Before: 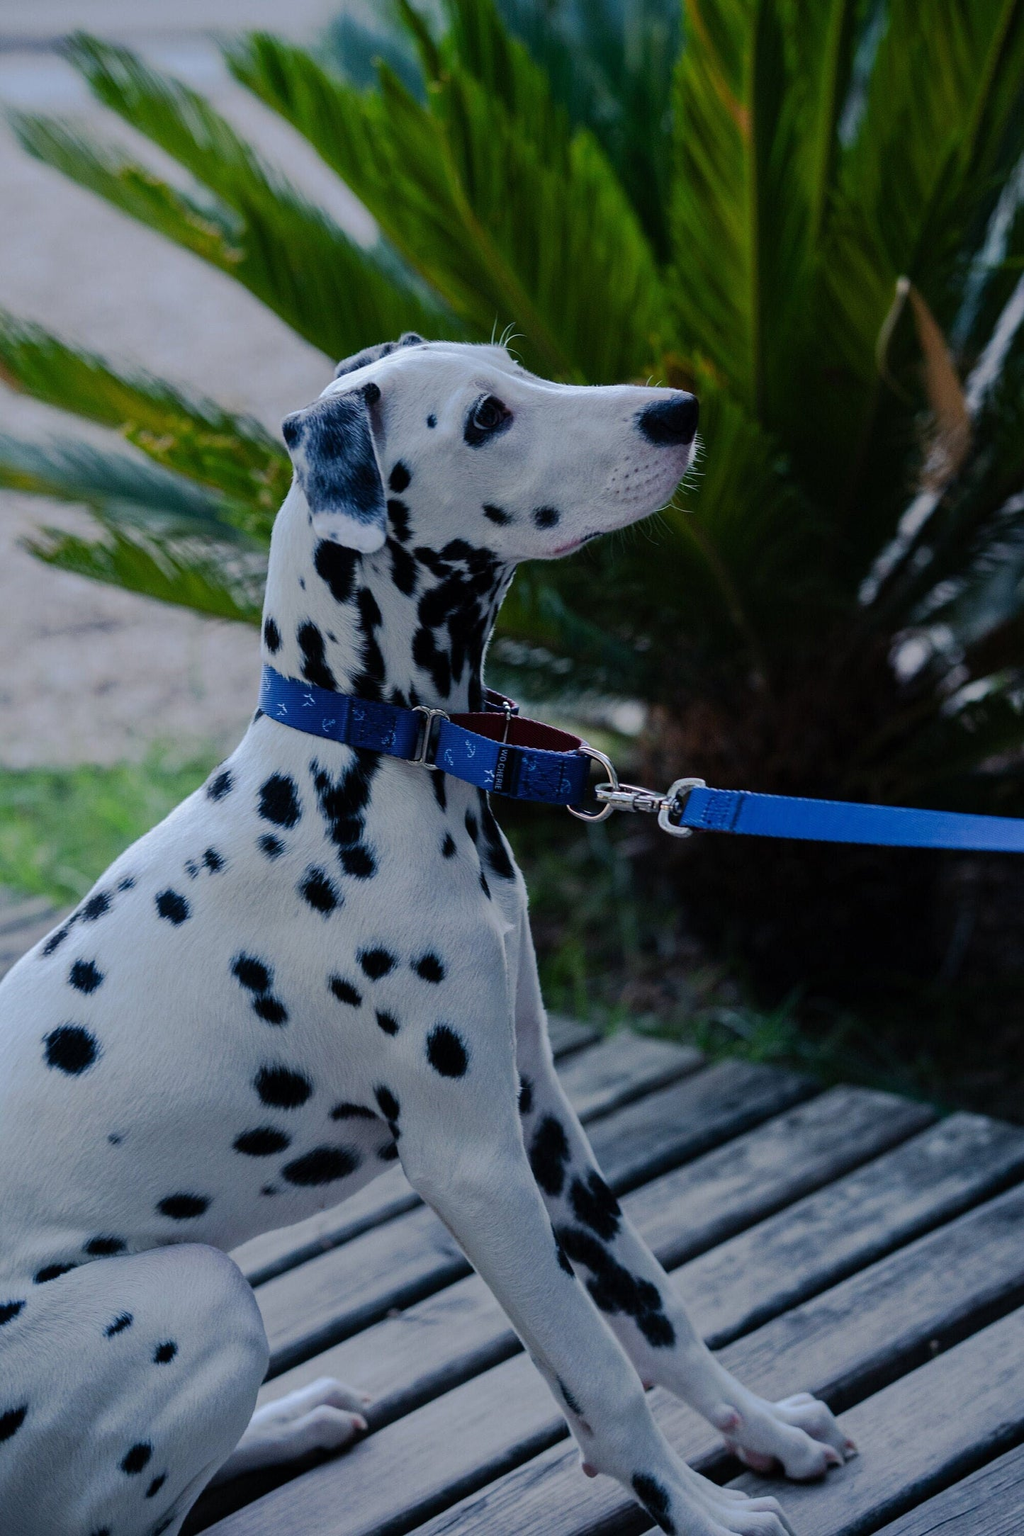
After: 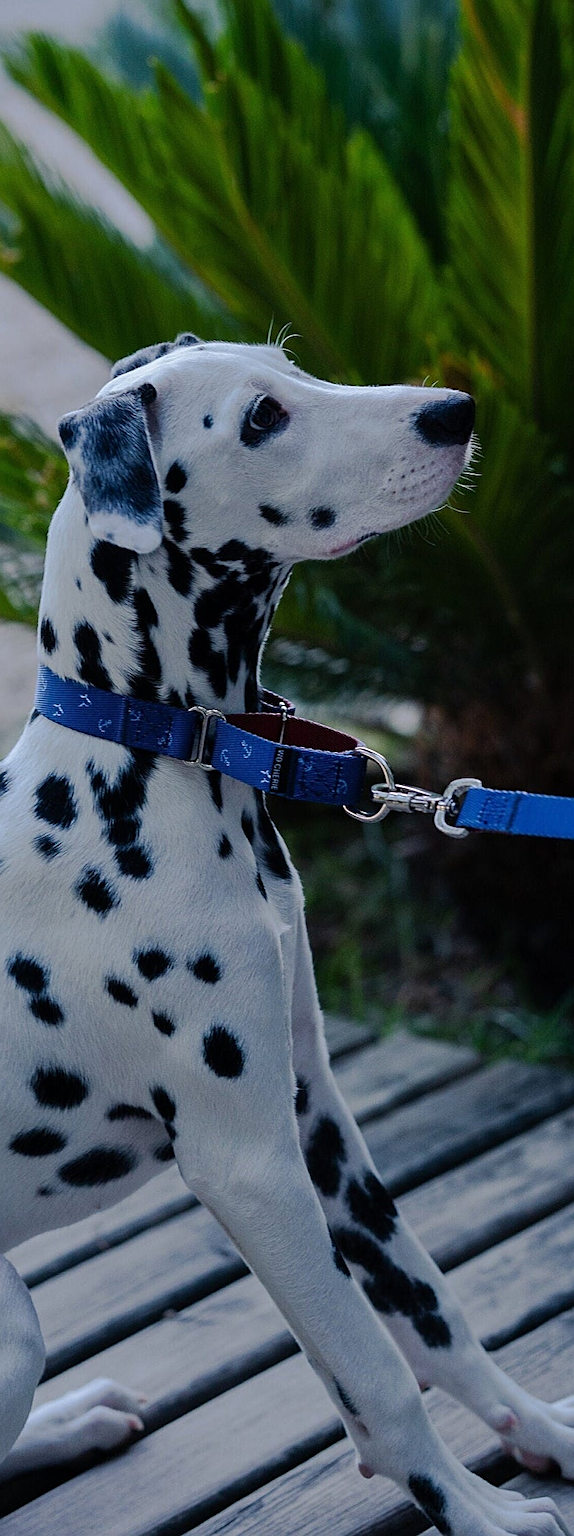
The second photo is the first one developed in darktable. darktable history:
sharpen: on, module defaults
crop: left 21.917%, right 21.978%, bottom 0.007%
